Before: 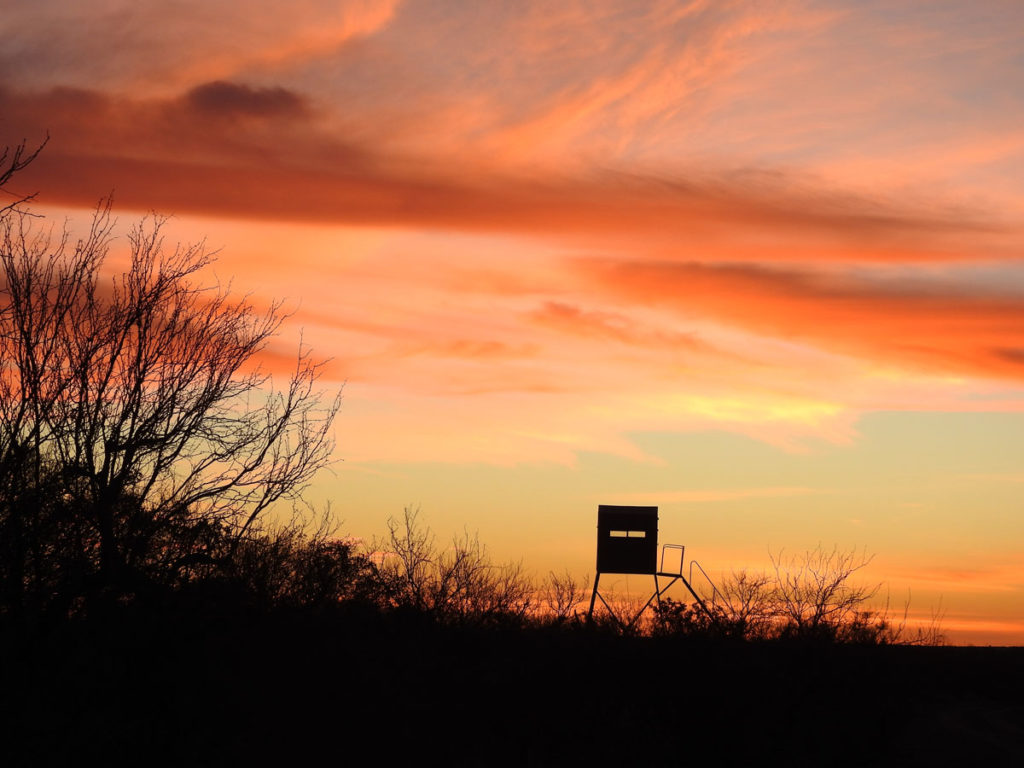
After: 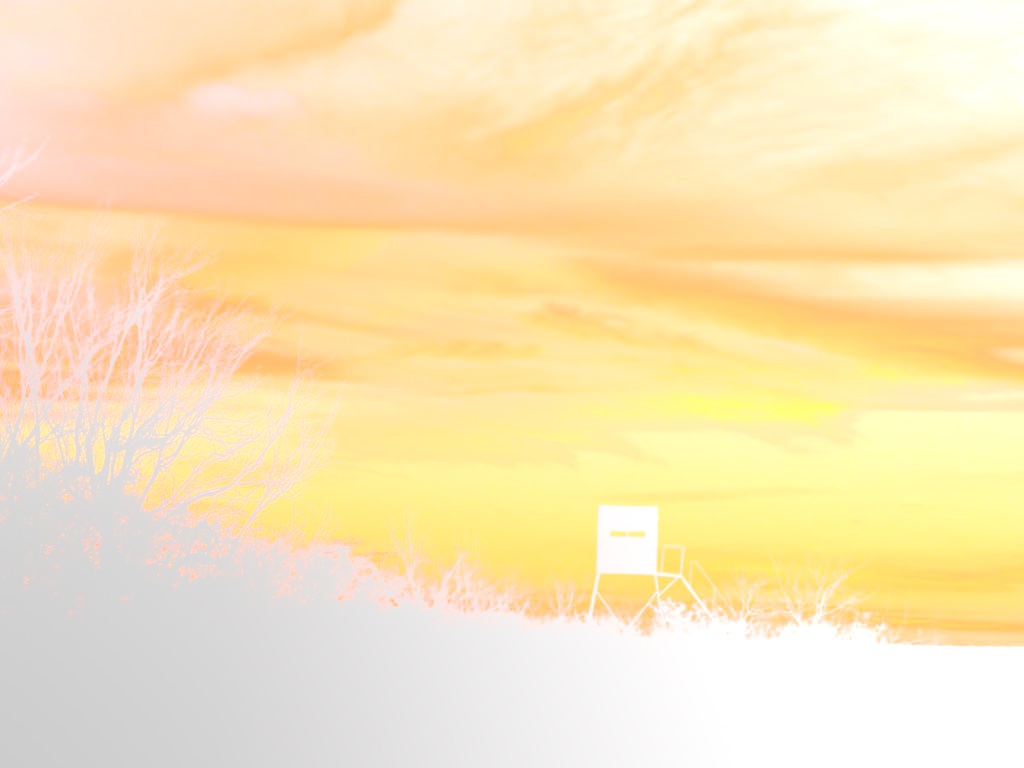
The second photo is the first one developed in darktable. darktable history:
exposure: black level correction -0.015, compensate highlight preservation false
color correction: saturation 1.34
bloom: size 85%, threshold 5%, strength 85%
